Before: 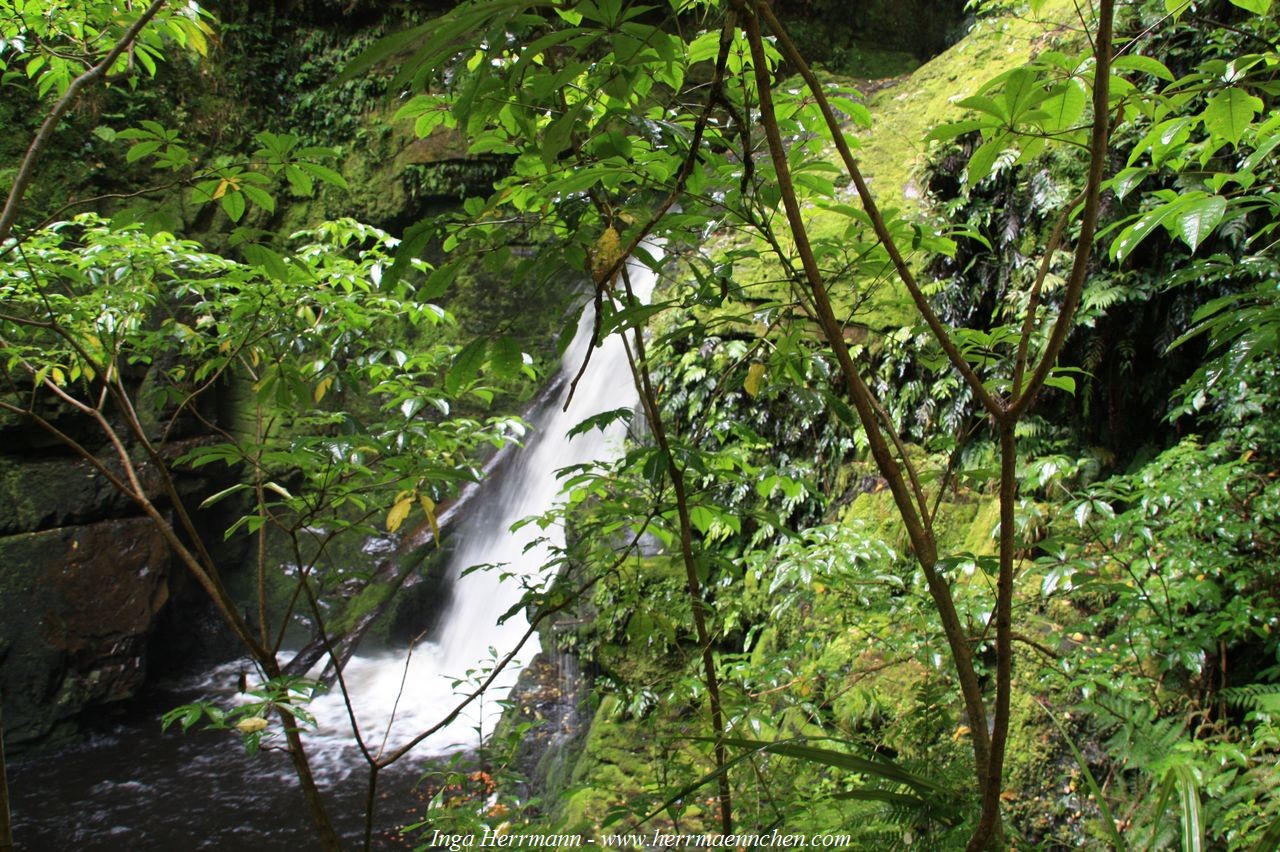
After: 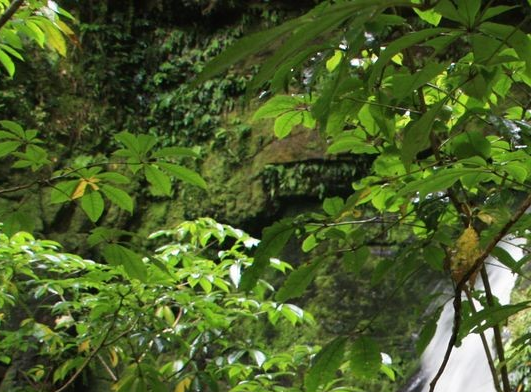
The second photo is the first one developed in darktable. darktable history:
crop and rotate: left 11.037%, top 0.106%, right 47.417%, bottom 53.841%
